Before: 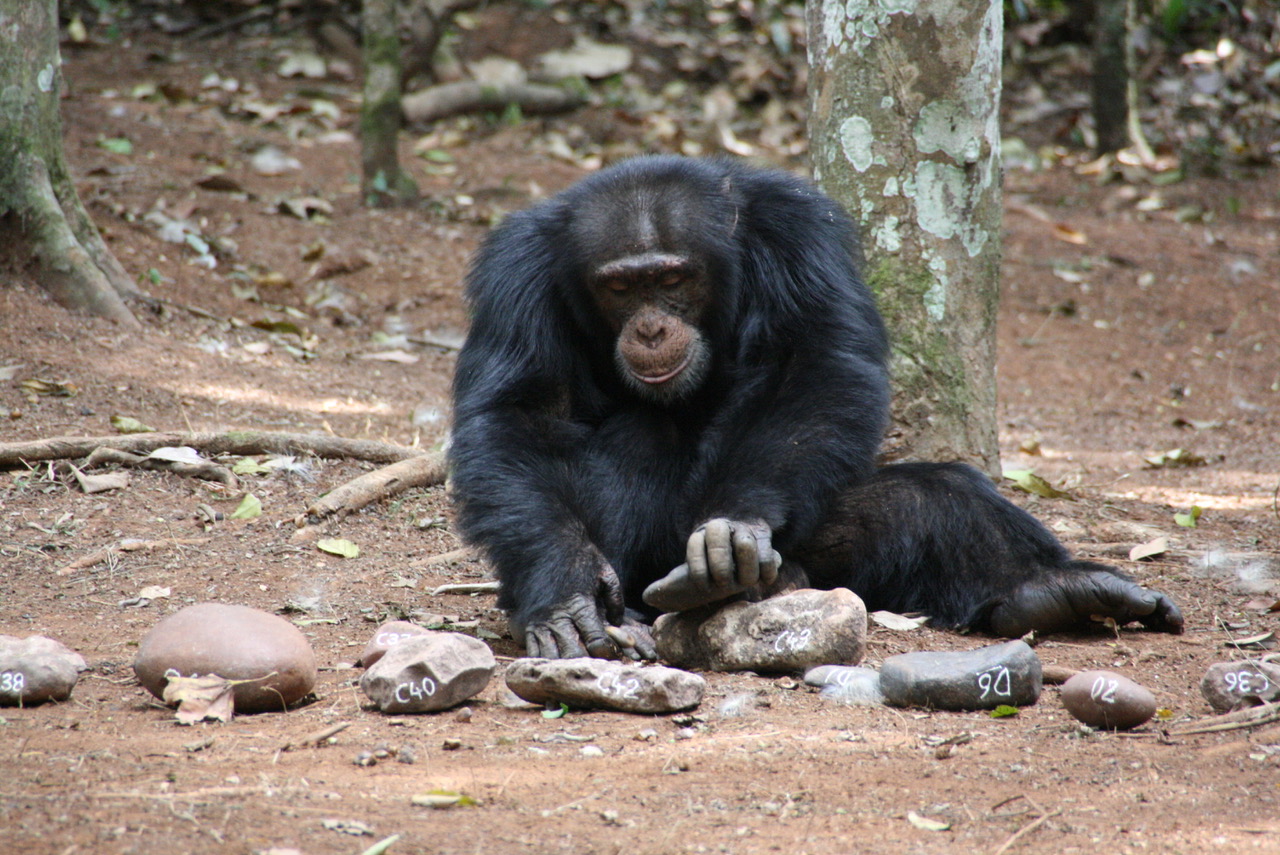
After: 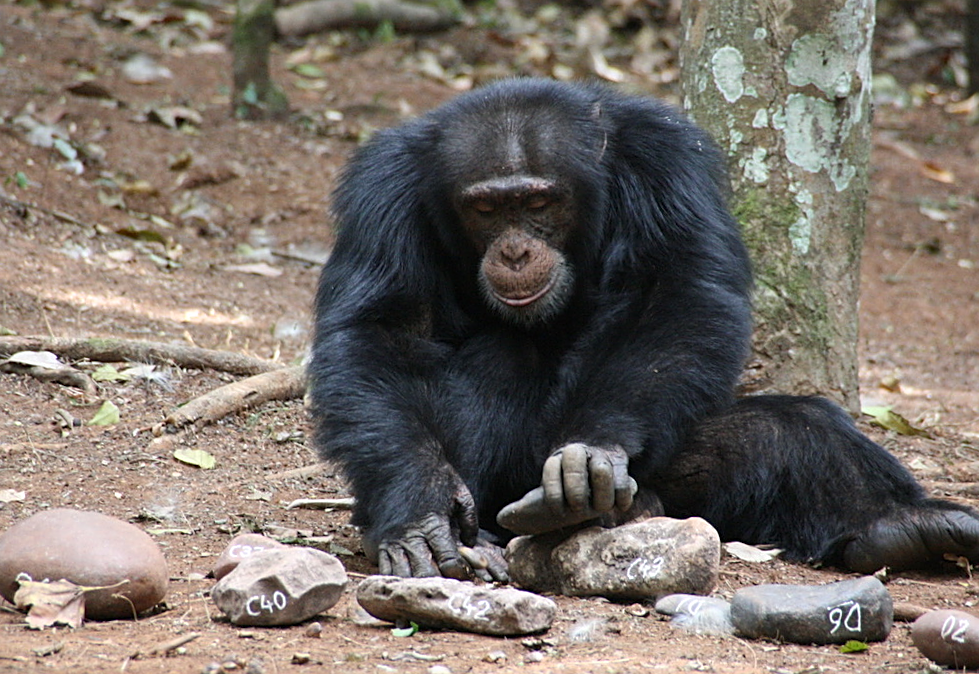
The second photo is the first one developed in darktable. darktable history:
rotate and perspective: rotation 2.17°, automatic cropping off
crop and rotate: left 11.831%, top 11.346%, right 13.429%, bottom 13.899%
sharpen: on, module defaults
